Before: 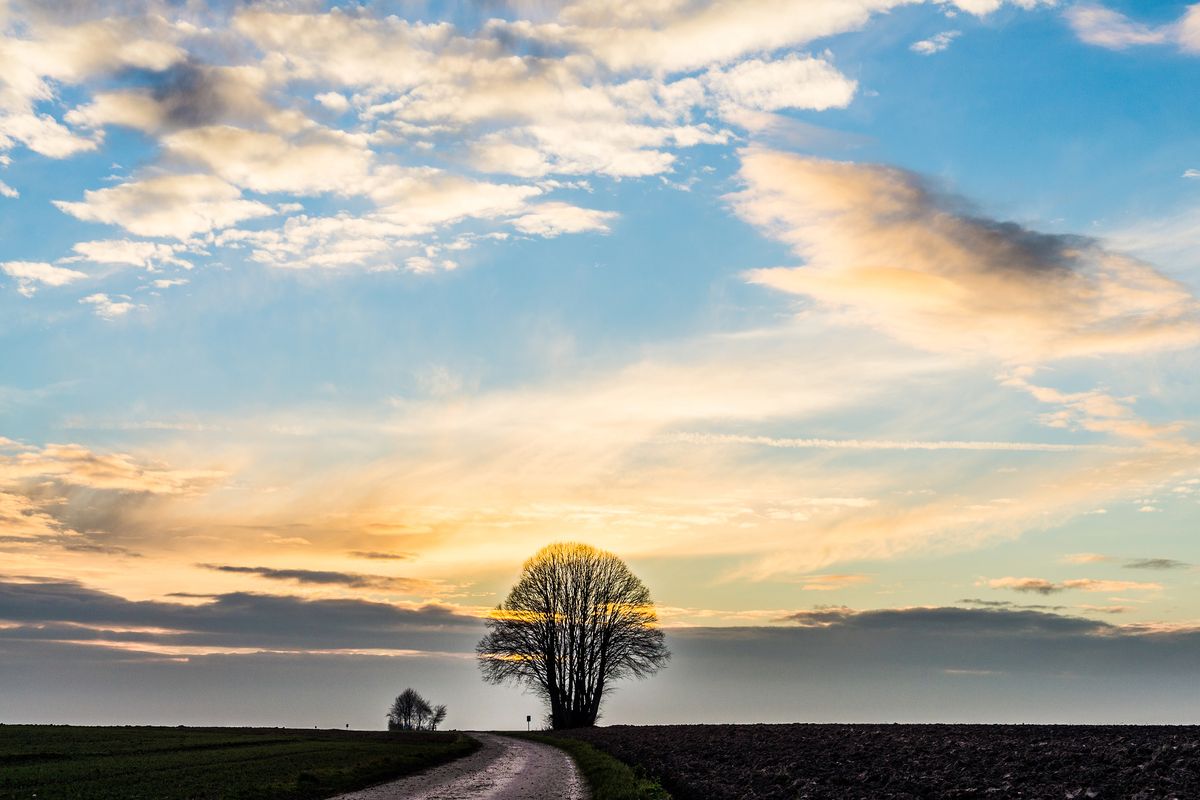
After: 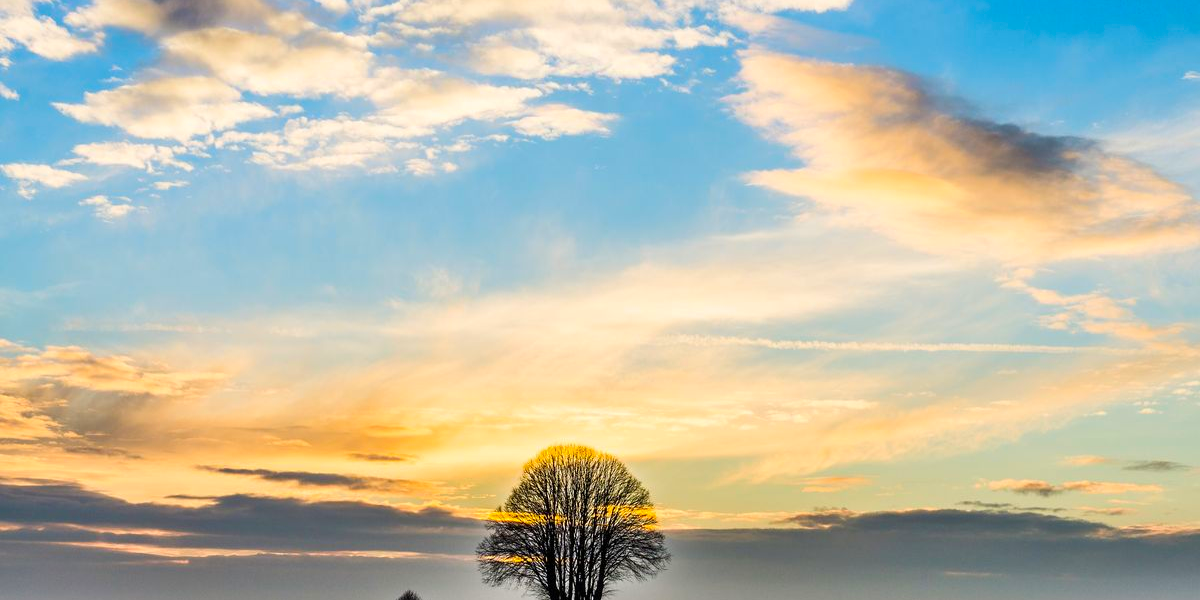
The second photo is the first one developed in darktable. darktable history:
color correction: highlights b* -0.031, saturation 1.36
crop and rotate: top 12.484%, bottom 12.475%
